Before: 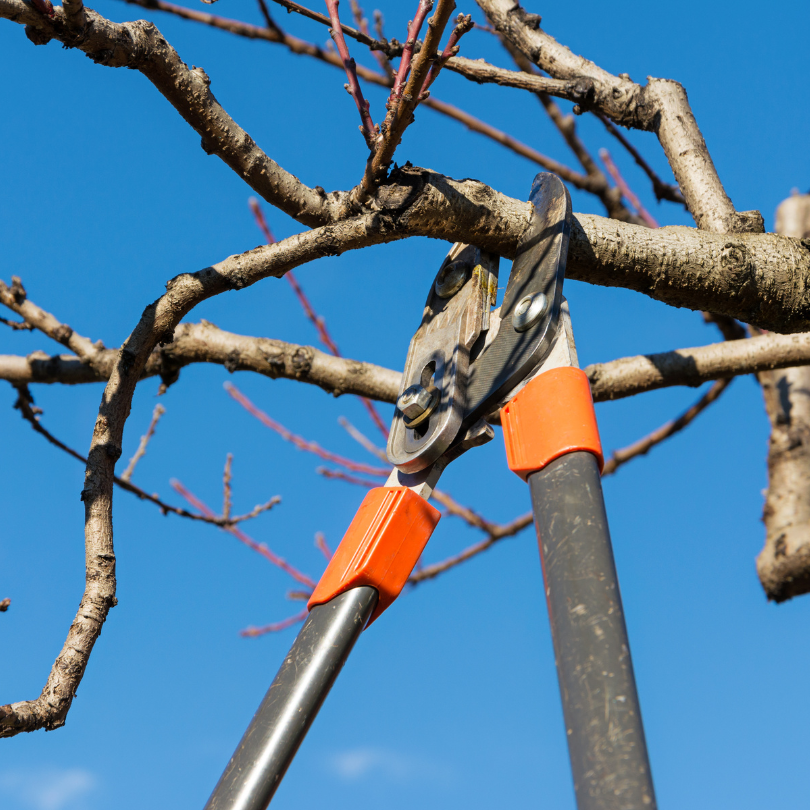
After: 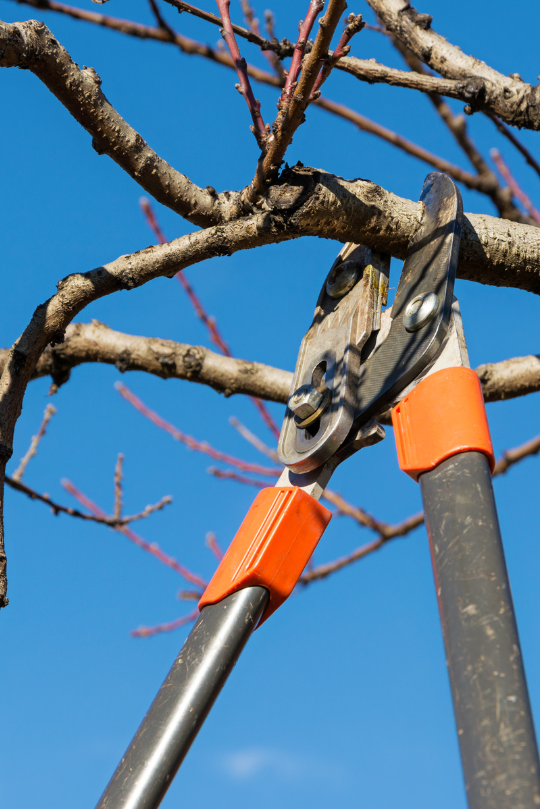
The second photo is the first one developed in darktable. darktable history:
crop and rotate: left 13.524%, right 19.791%
